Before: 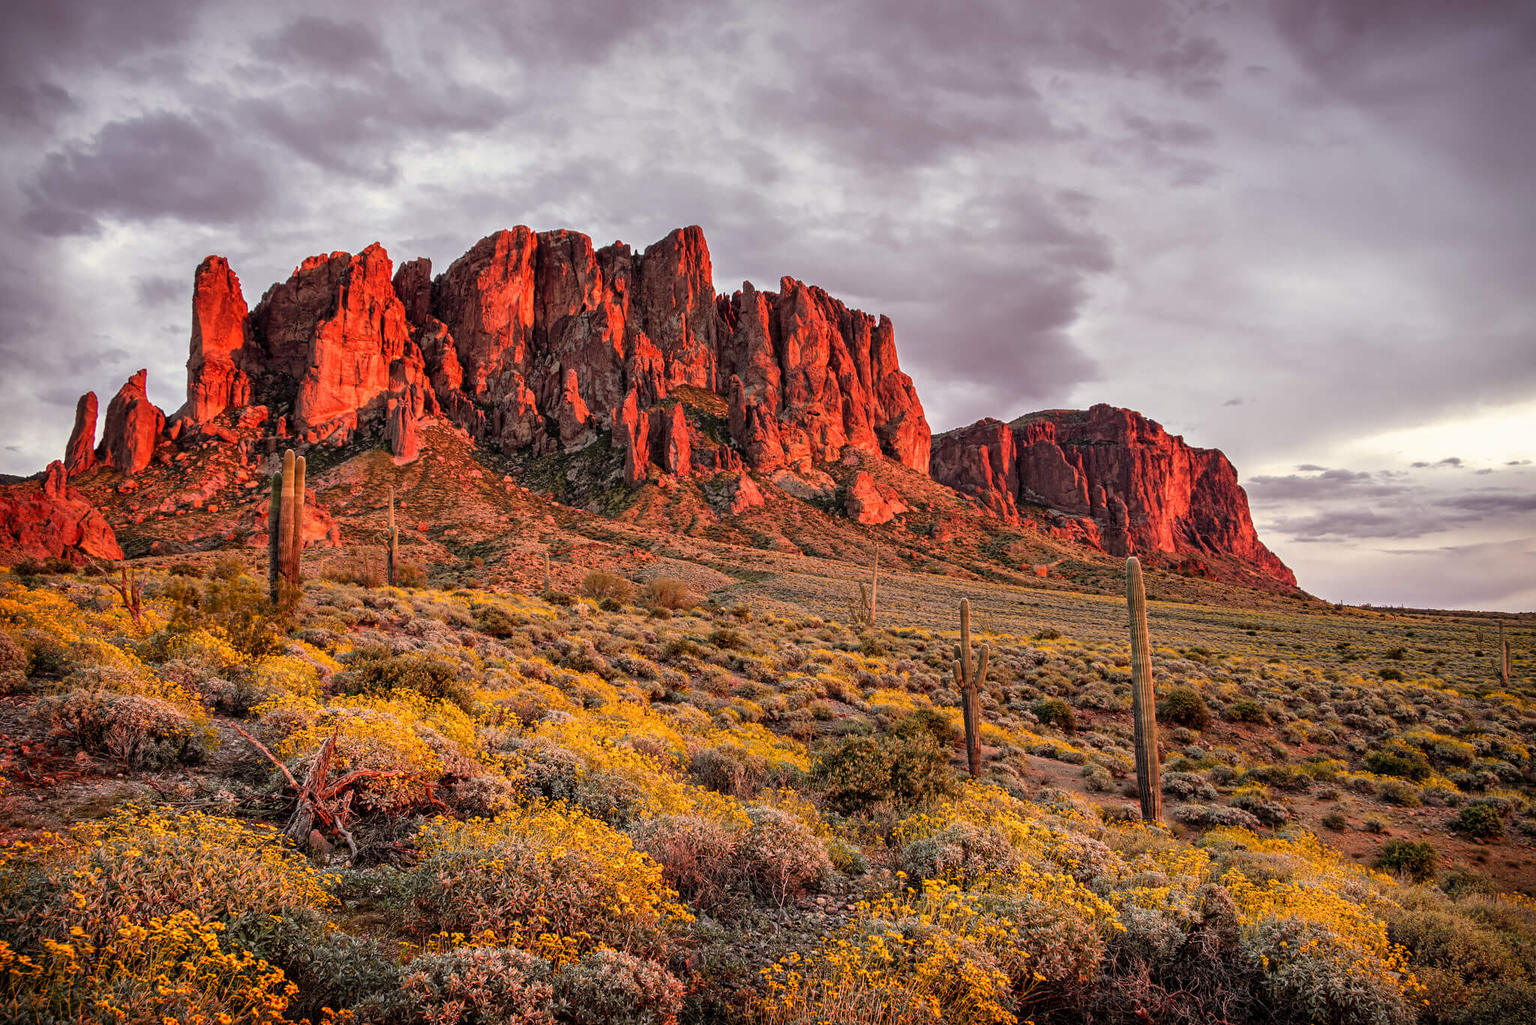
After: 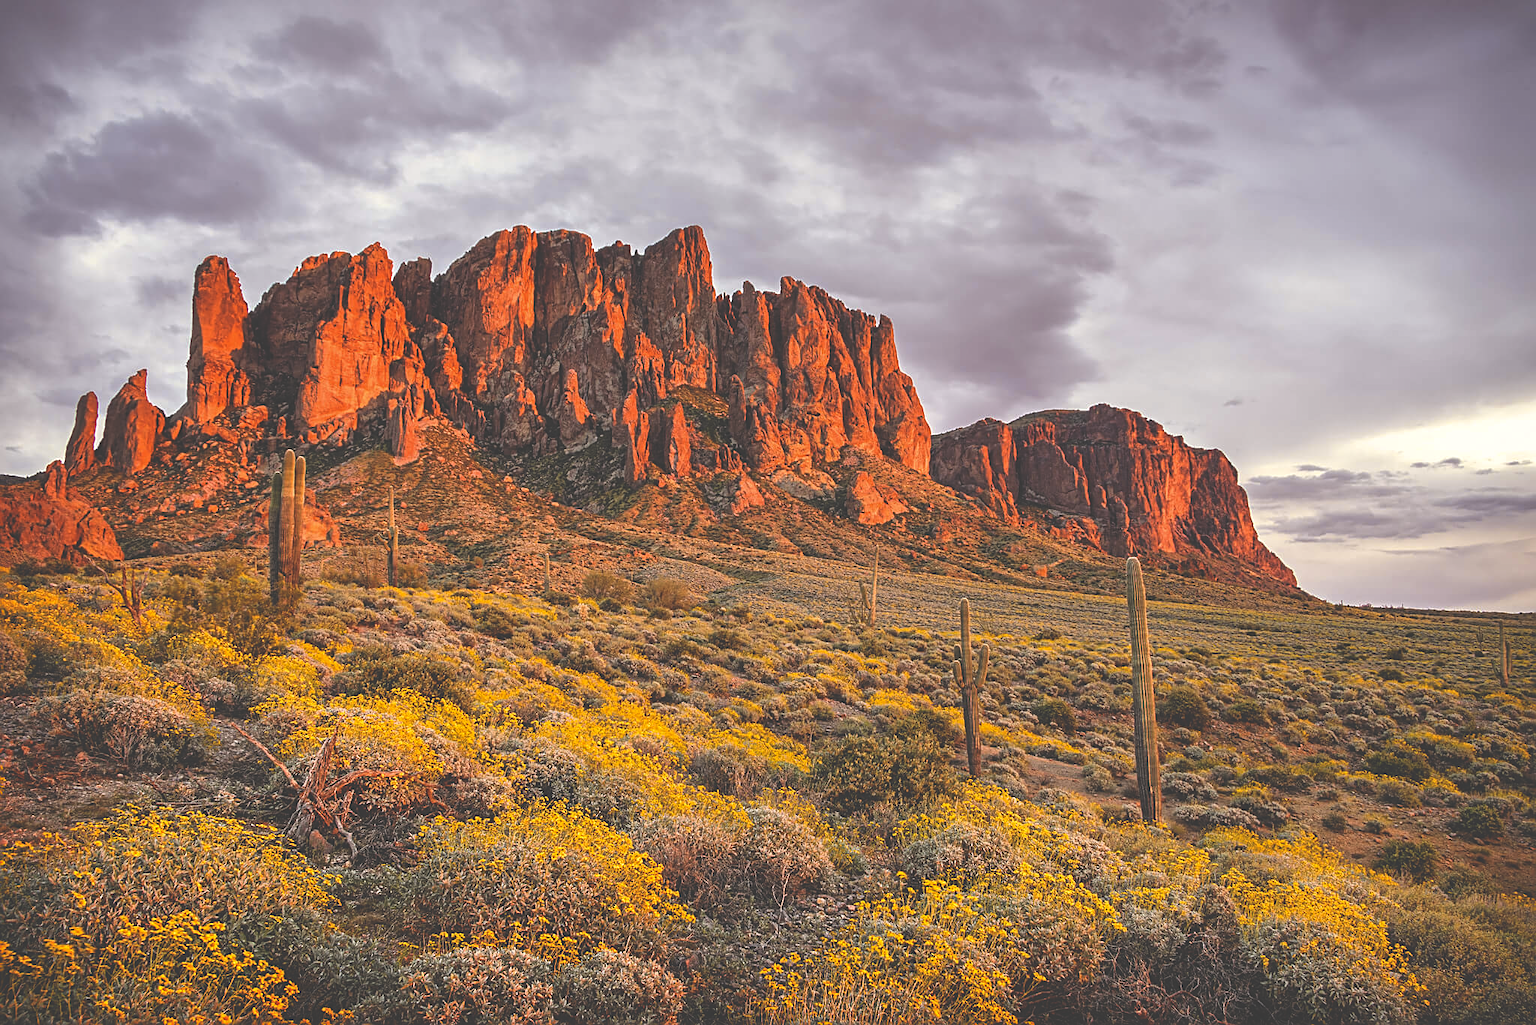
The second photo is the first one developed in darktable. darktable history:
sharpen: on, module defaults
exposure: black level correction -0.041, exposure 0.064 EV, compensate highlight preservation false
color contrast: green-magenta contrast 0.85, blue-yellow contrast 1.25, unbound 0
